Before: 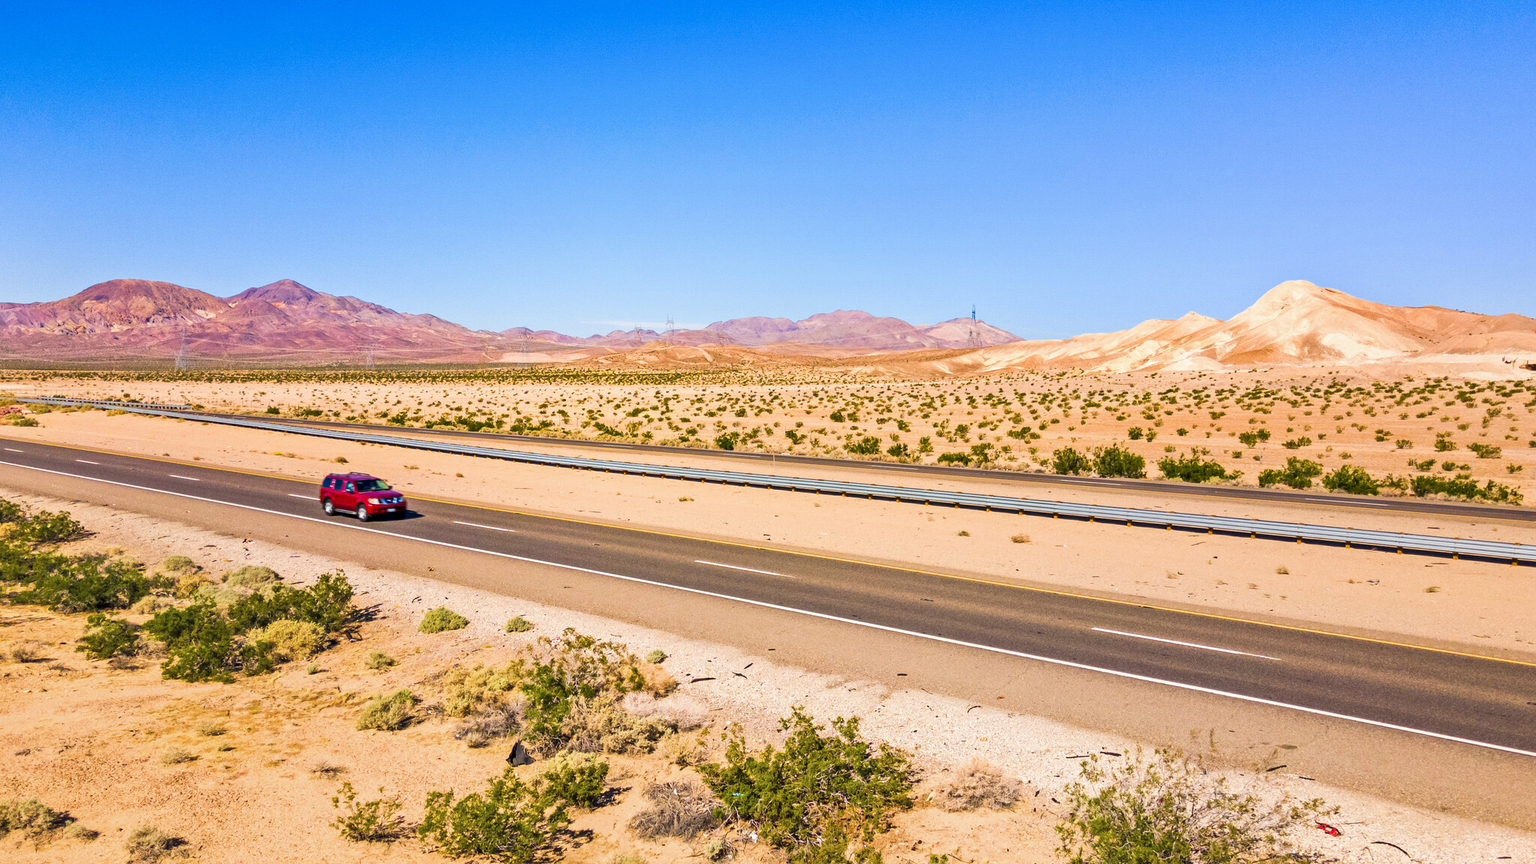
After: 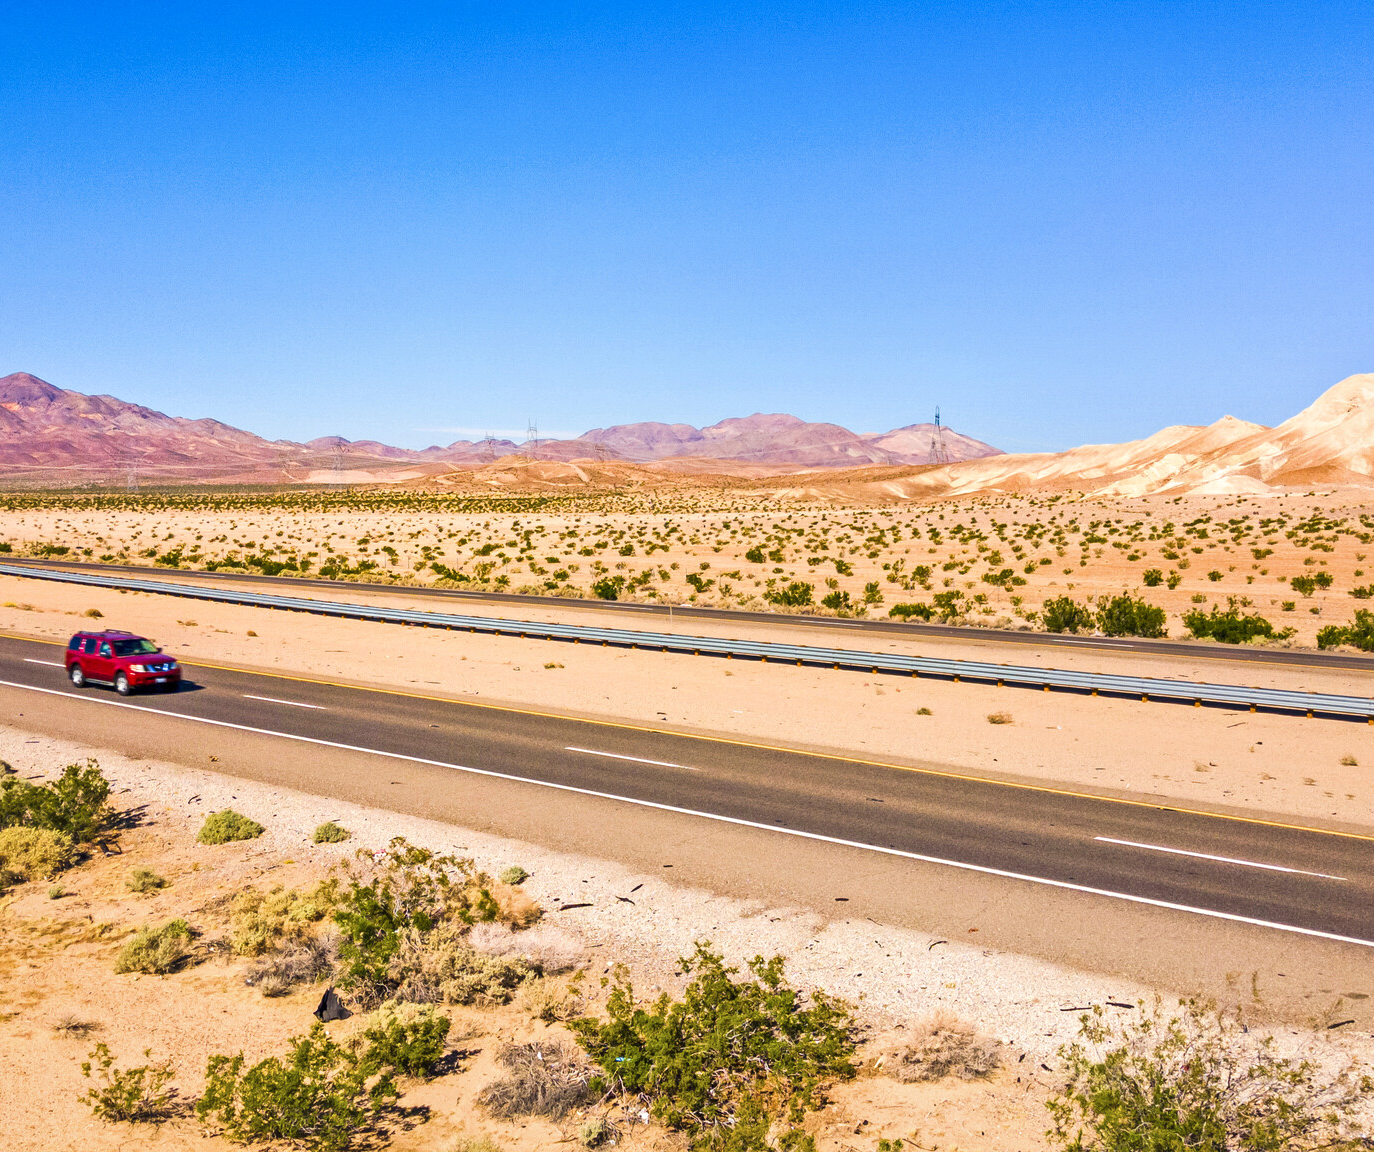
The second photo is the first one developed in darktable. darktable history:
crop and rotate: left 17.65%, right 15.235%
local contrast: mode bilateral grid, contrast 19, coarseness 49, detail 119%, midtone range 0.2
shadows and highlights: shadows 62.53, white point adjustment 0.366, highlights -34.46, compress 83.39%, shadows color adjustment 99.16%, highlights color adjustment 0.301%
